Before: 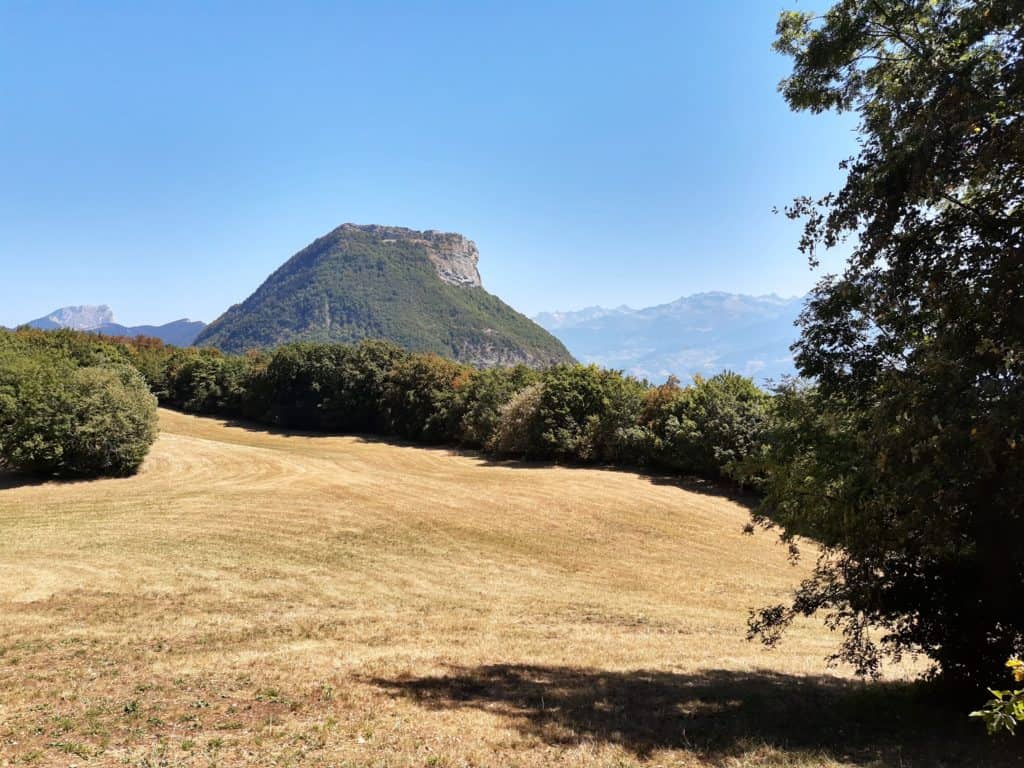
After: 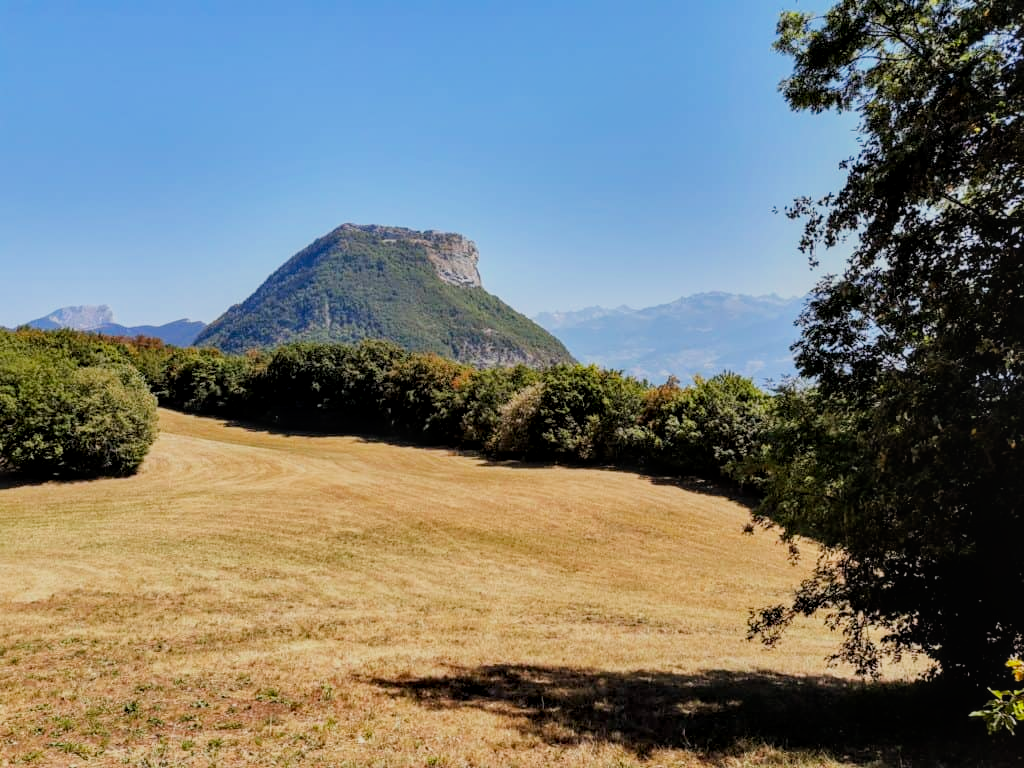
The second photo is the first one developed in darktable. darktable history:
color correction: highlights b* 0.038, saturation 1.35
filmic rgb: black relative exposure -7.65 EV, white relative exposure 4.56 EV, hardness 3.61
local contrast: detail 130%
